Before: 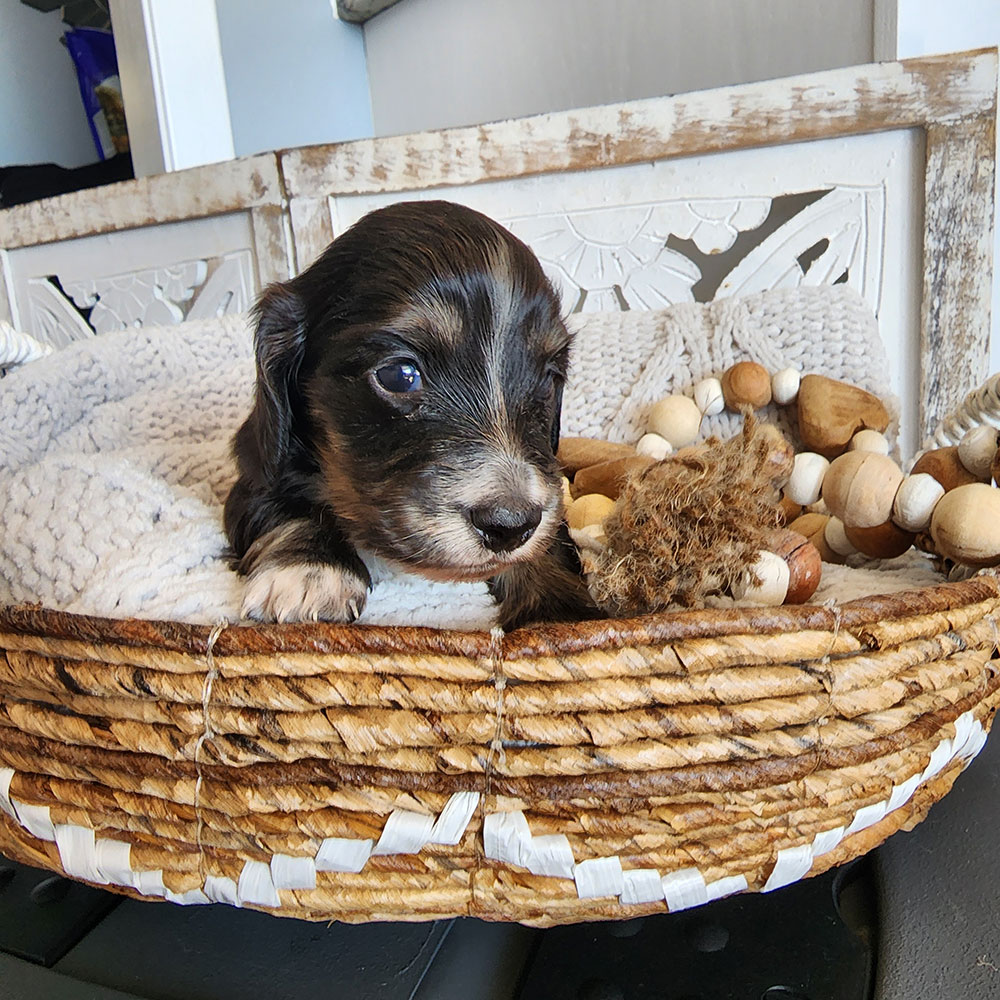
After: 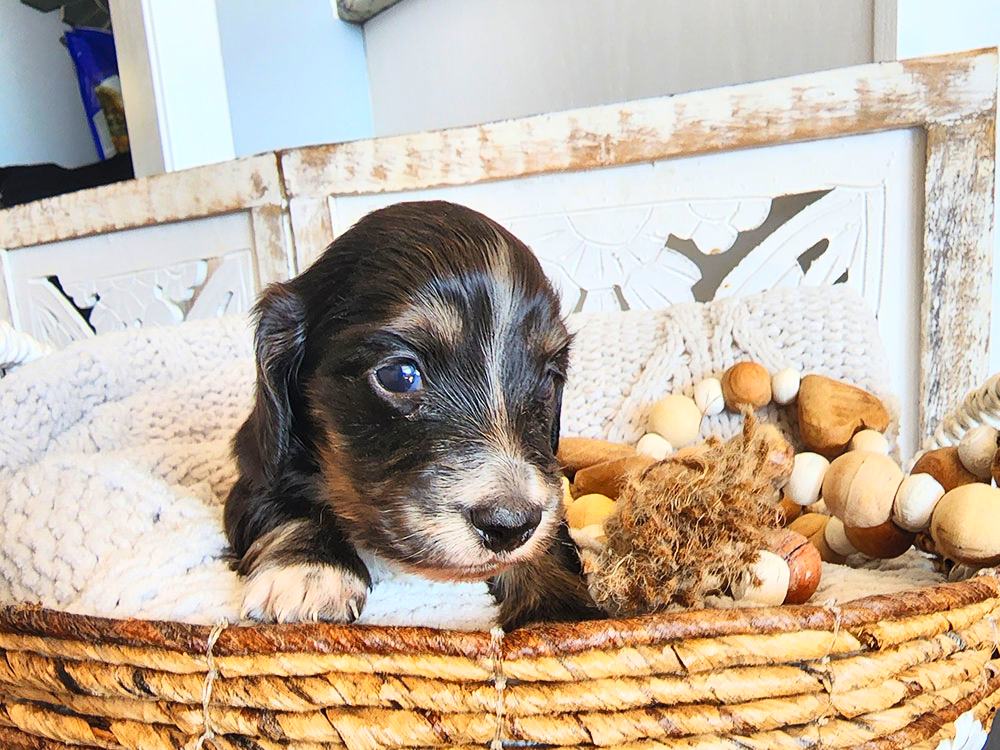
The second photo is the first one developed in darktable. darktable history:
crop: bottom 24.988%
contrast brightness saturation: contrast 0.24, brightness 0.26, saturation 0.39
